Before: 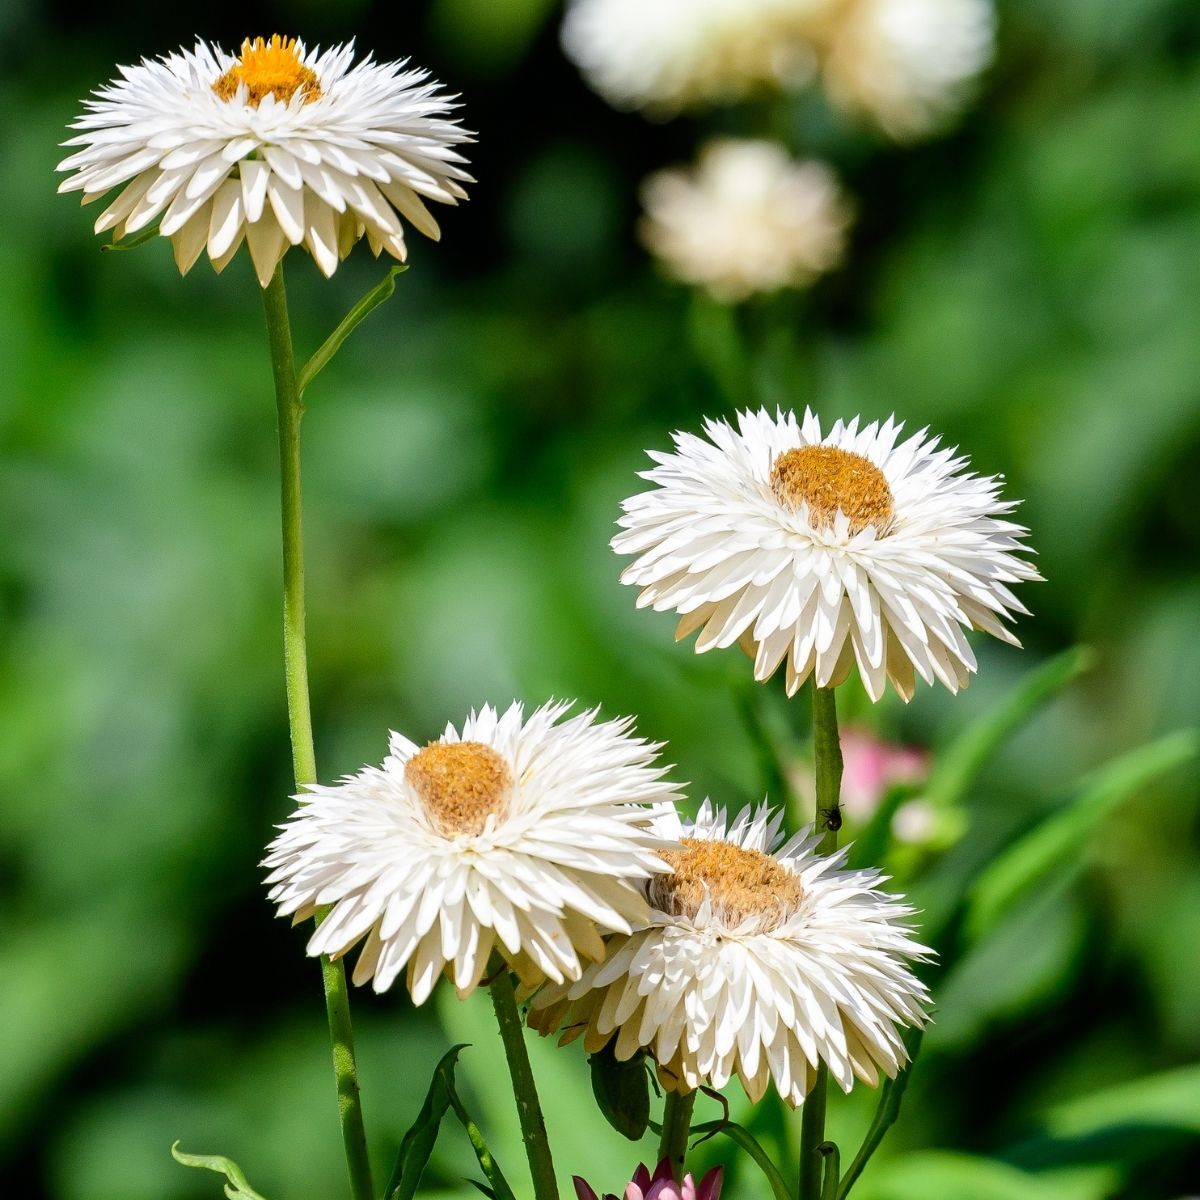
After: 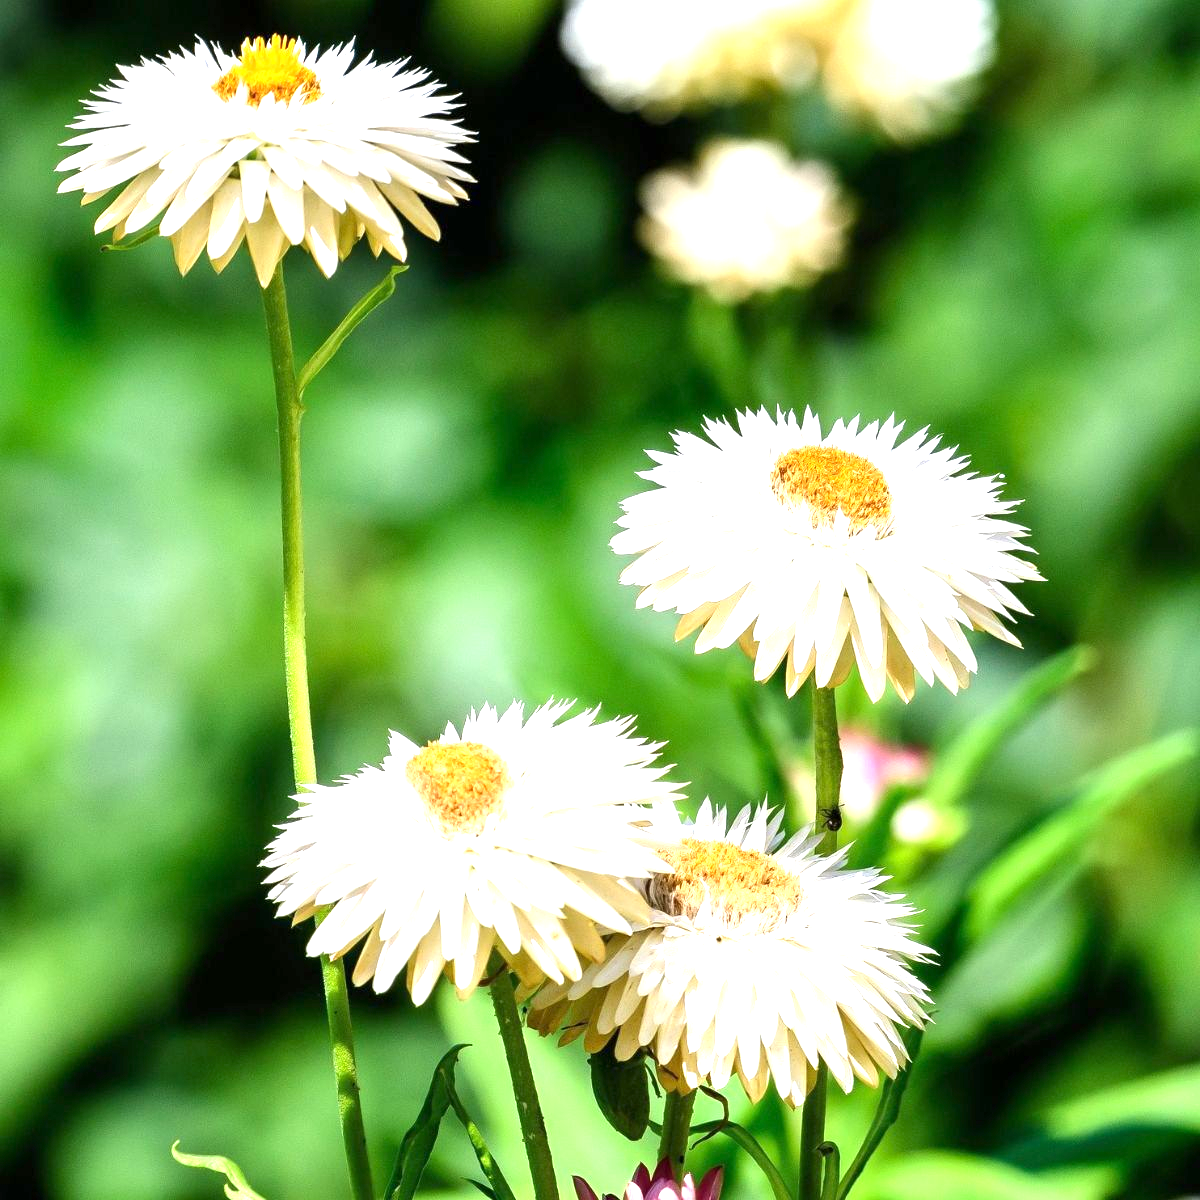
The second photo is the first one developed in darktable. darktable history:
exposure: exposure 1.236 EV, compensate exposure bias true, compensate highlight preservation false
